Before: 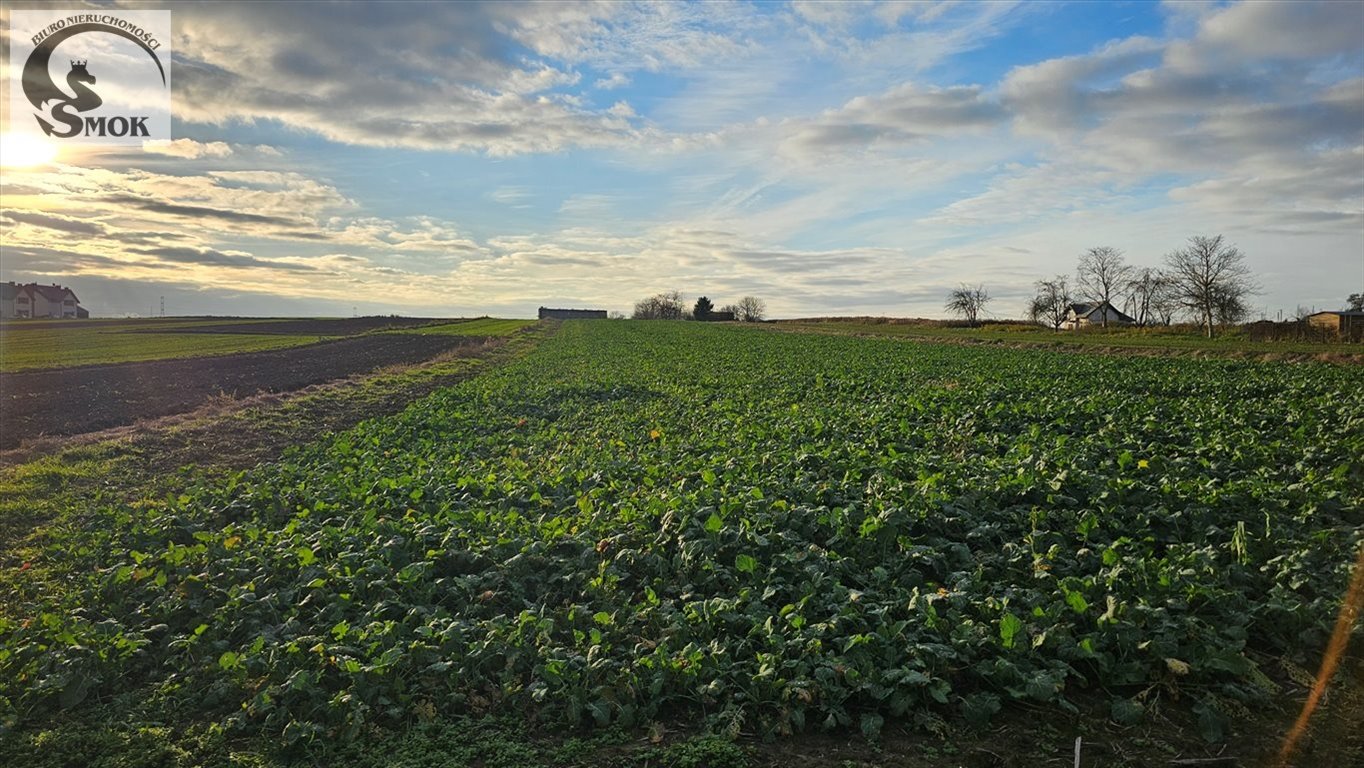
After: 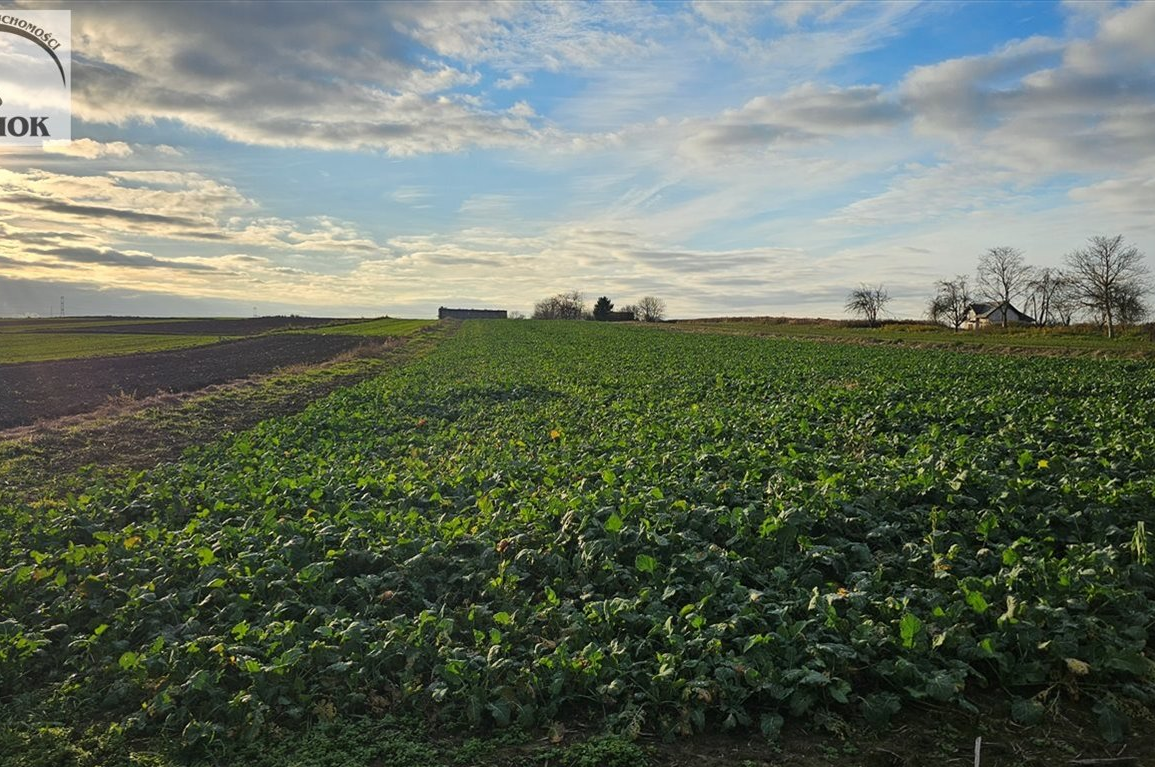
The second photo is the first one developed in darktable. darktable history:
crop: left 7.358%, right 7.823%
exposure: exposure -0.002 EV, compensate exposure bias true, compensate highlight preservation false
